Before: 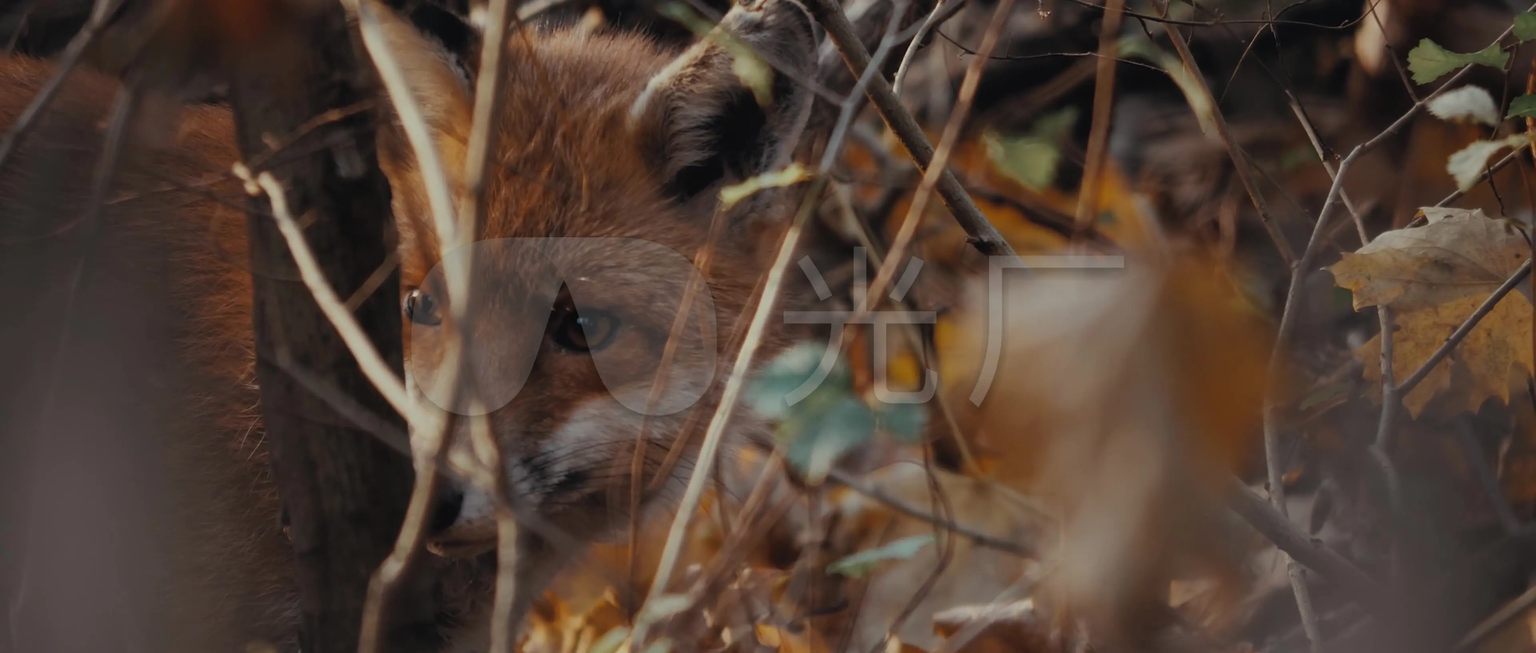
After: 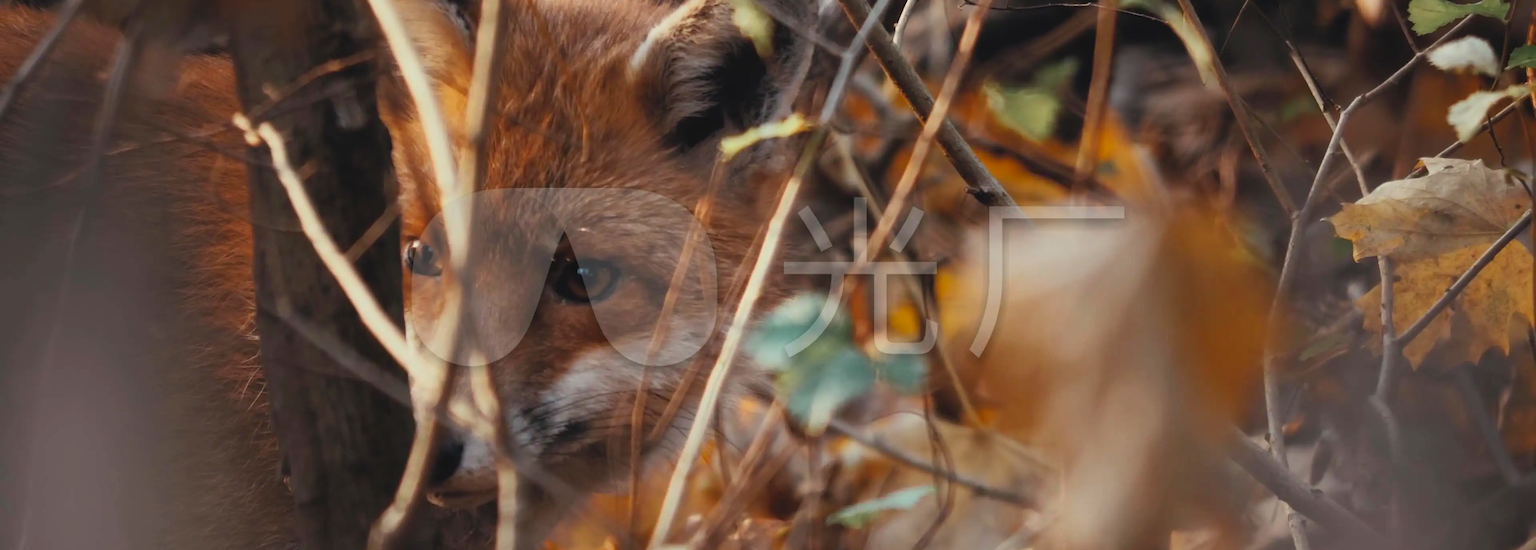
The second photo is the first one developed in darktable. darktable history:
contrast brightness saturation: contrast 0.244, brightness 0.252, saturation 0.38
crop: top 7.615%, bottom 7.97%
